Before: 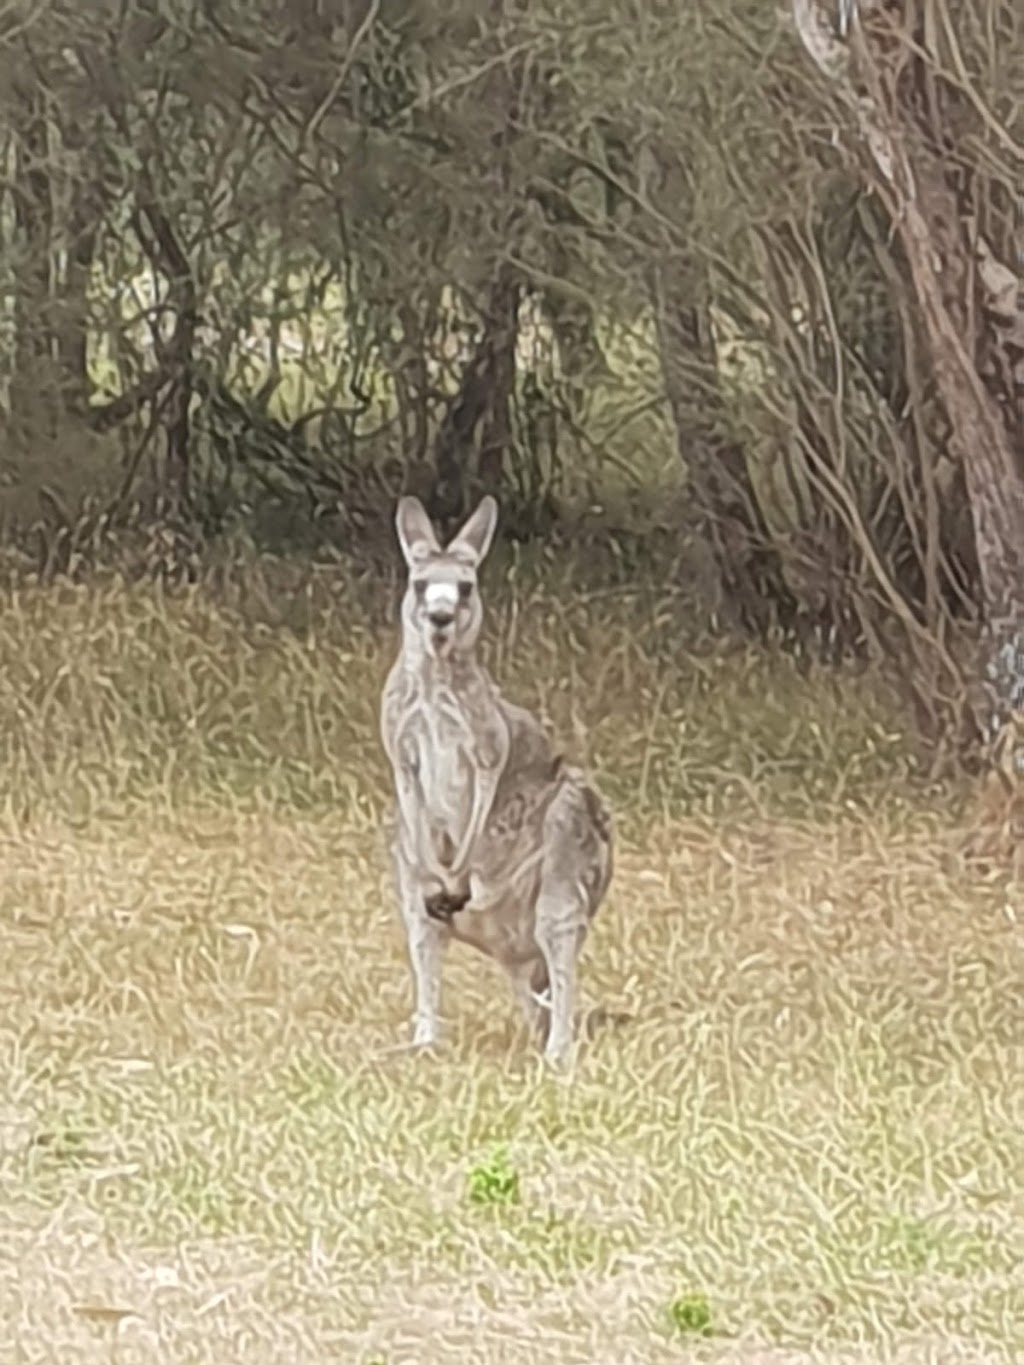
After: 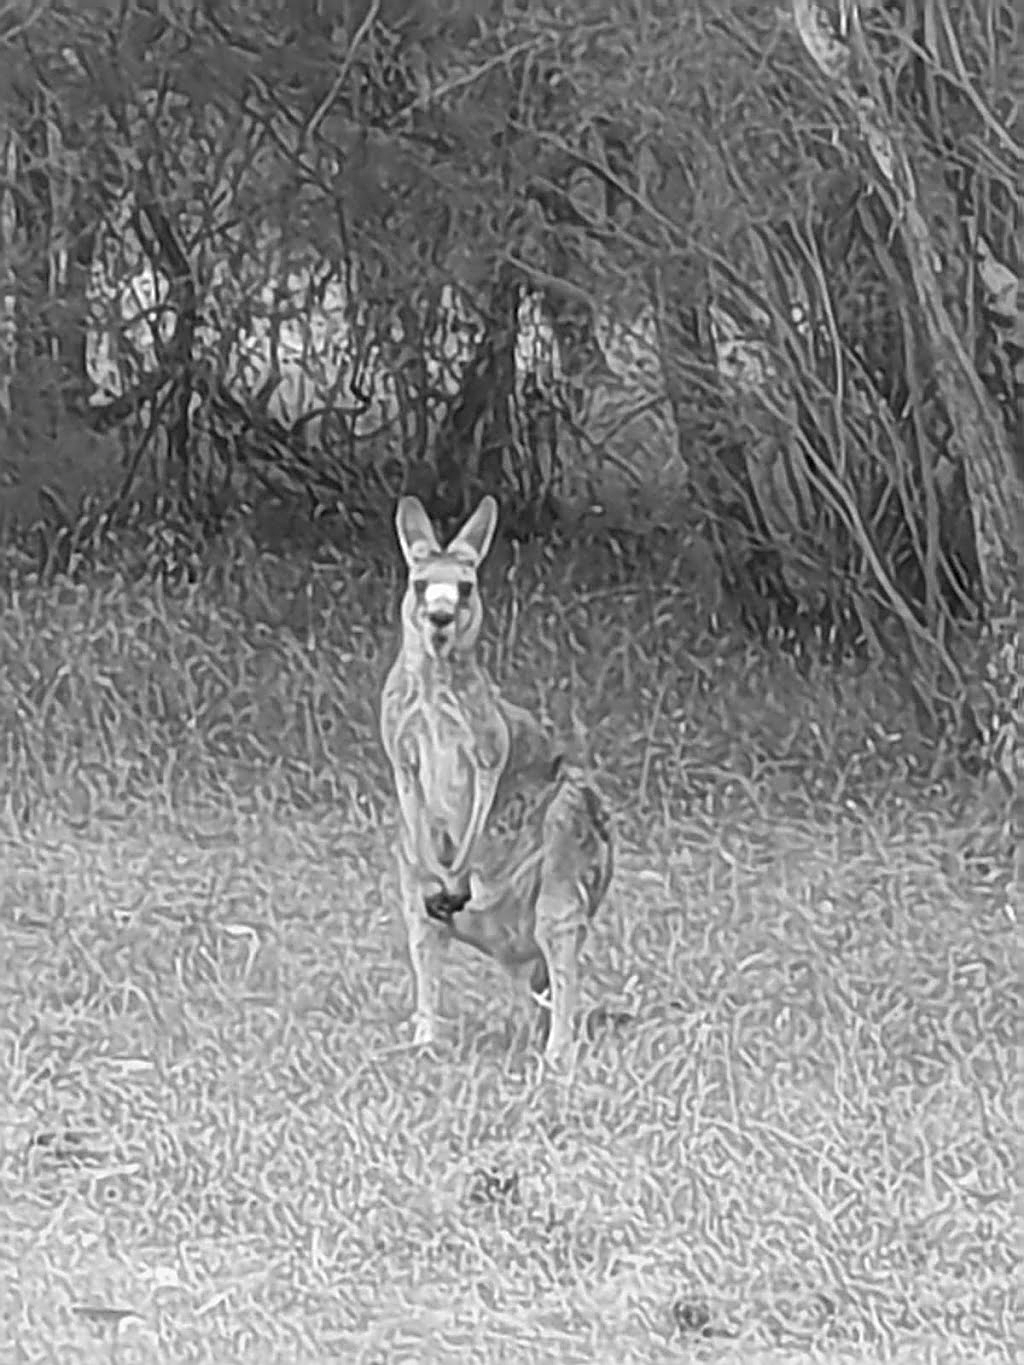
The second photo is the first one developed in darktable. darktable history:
color correction: highlights b* -0.048, saturation 0.47
sharpen: amount 1.004
color calibration: output gray [0.18, 0.41, 0.41, 0], illuminant Planckian (black body), adaptation linear Bradford (ICC v4), x 0.364, y 0.367, temperature 4409.05 K
